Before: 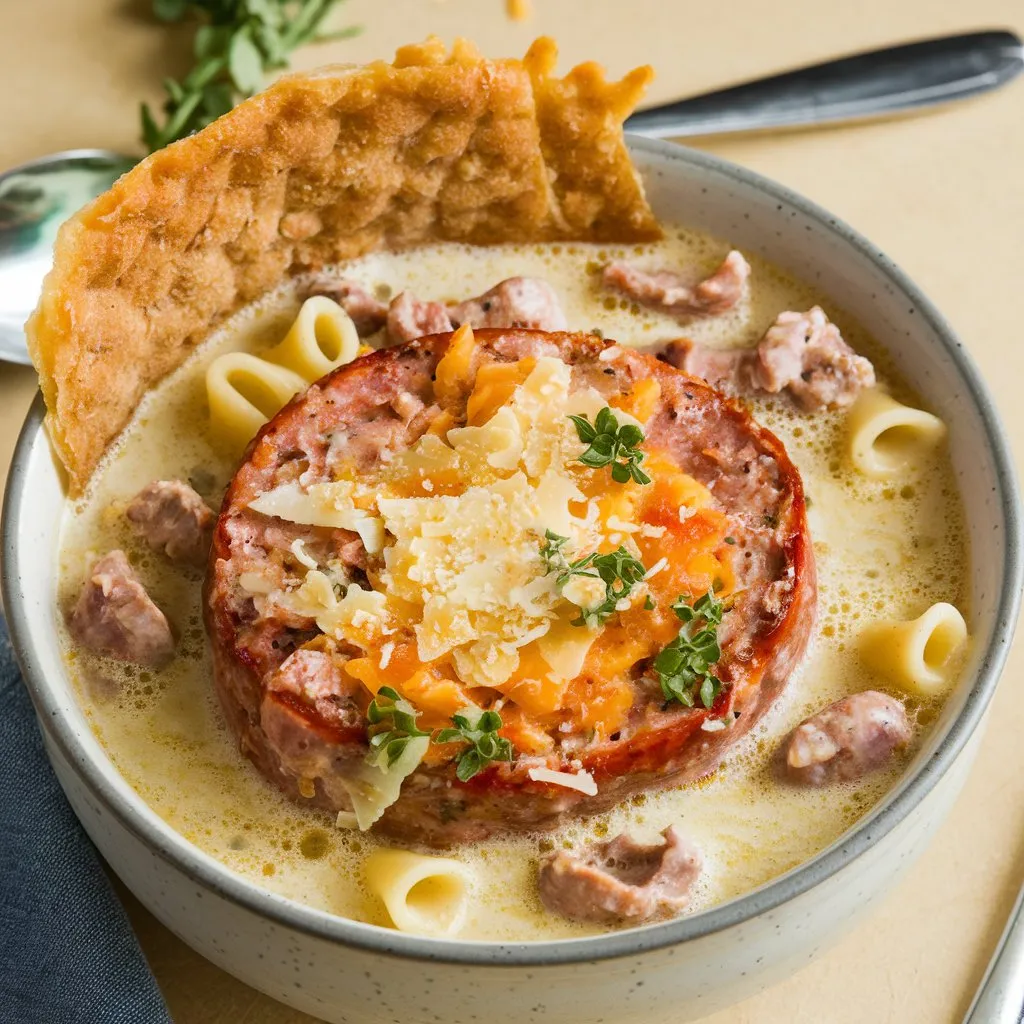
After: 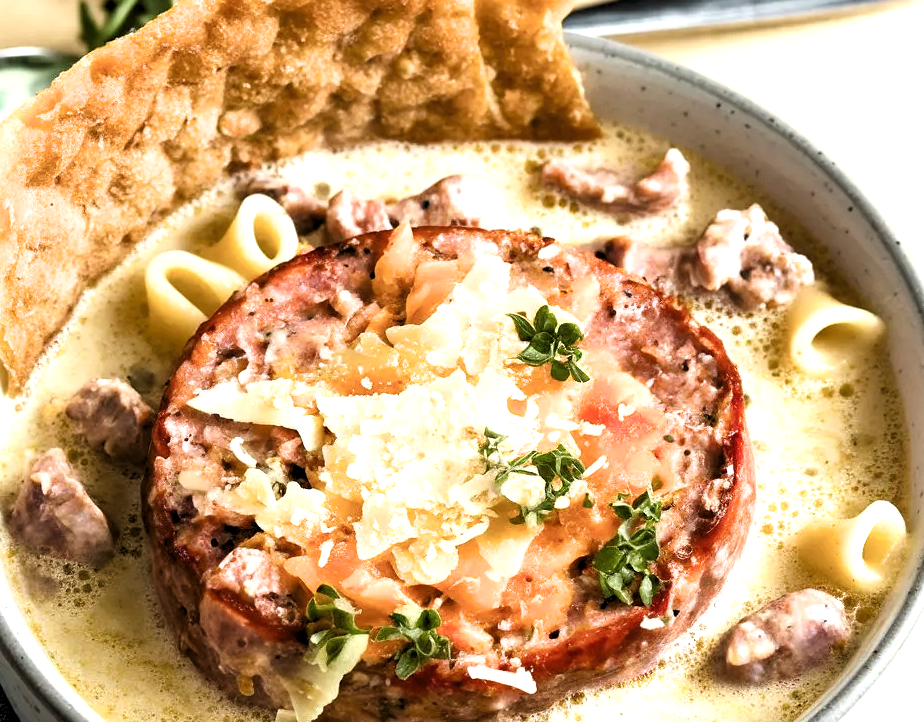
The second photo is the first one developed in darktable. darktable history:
exposure: exposure 0.123 EV, compensate highlight preservation false
levels: levels [0.062, 0.494, 0.925]
crop: left 5.978%, top 10.031%, right 3.705%, bottom 19.399%
filmic rgb: black relative exposure -8.02 EV, white relative exposure 2.18 EV, hardness 6.9
